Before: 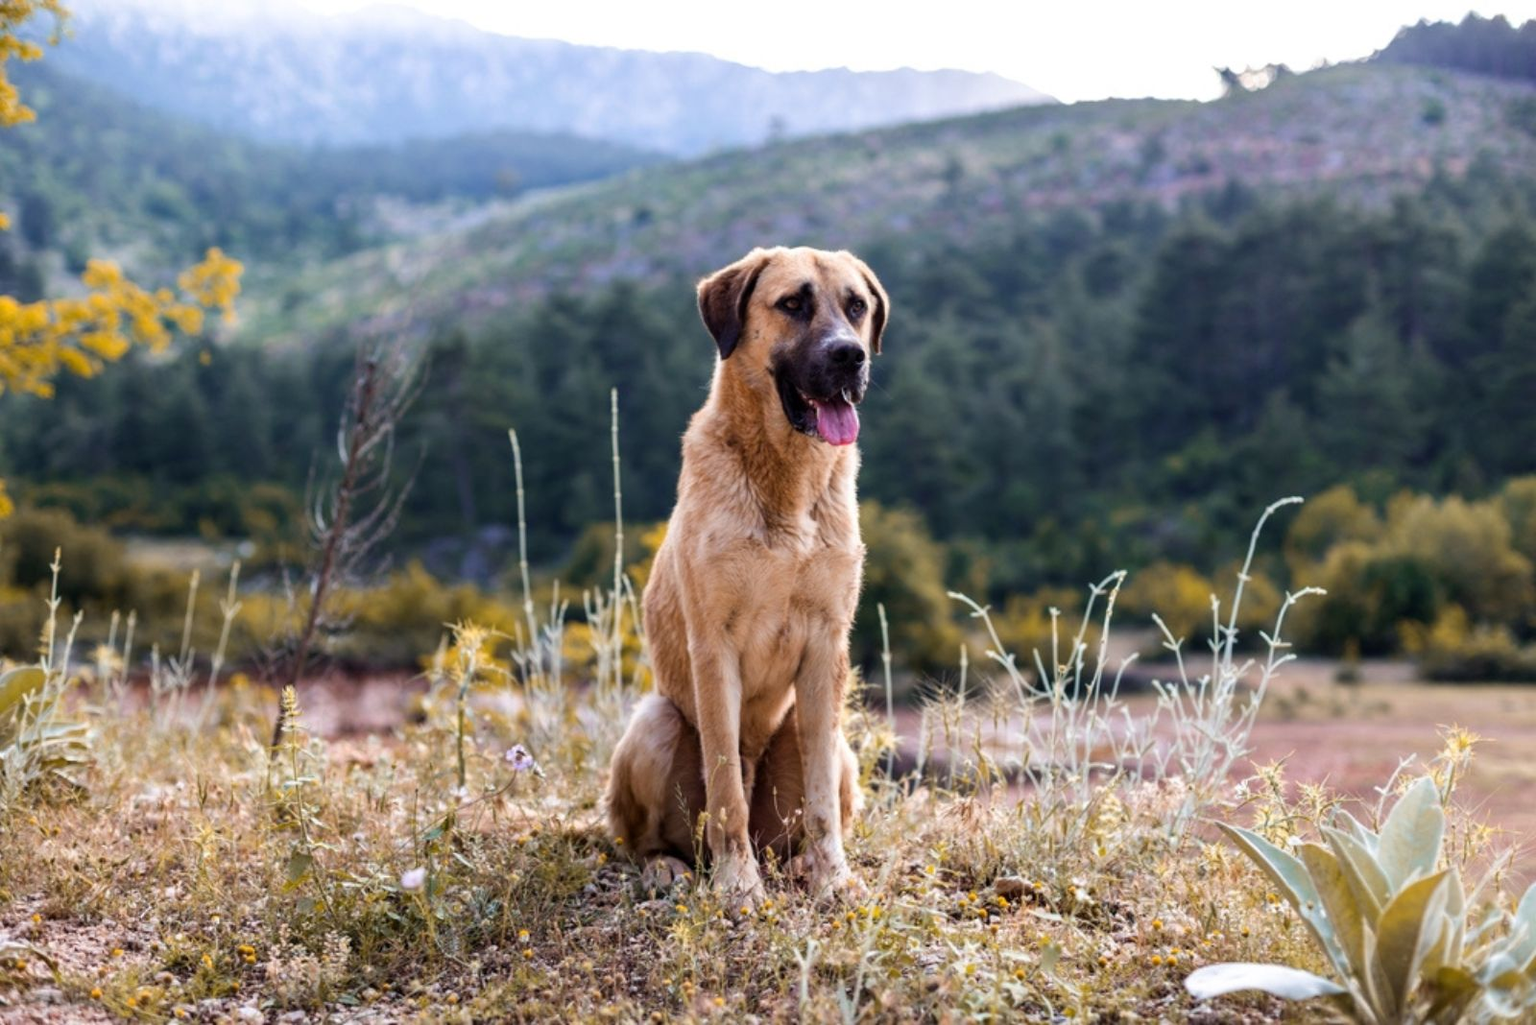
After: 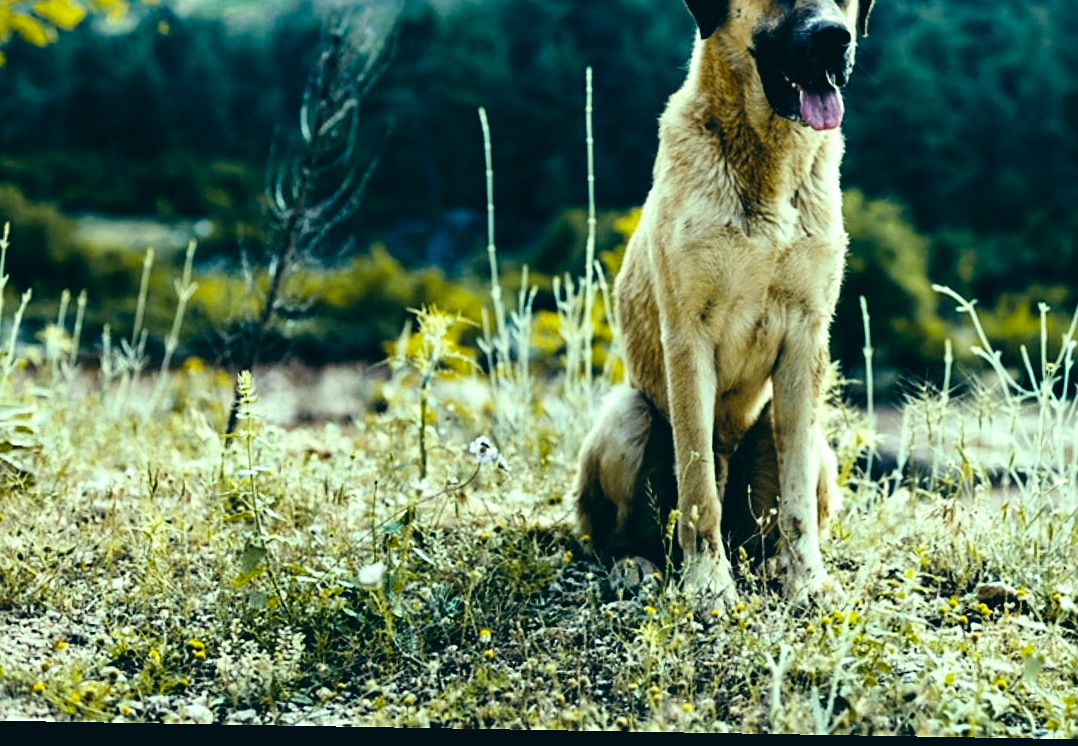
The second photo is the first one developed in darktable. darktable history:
sharpen: on, module defaults
crop and rotate: angle -0.987°, left 3.876%, top 31.869%, right 29.468%
exposure: exposure 0.452 EV, compensate highlight preservation false
color balance rgb: highlights gain › chroma 1.071%, highlights gain › hue 60.04°, shadows fall-off 102.366%, perceptual saturation grading › global saturation 14.99%, mask middle-gray fulcrum 22.502%
color correction: highlights a* -19.65, highlights b* 9.8, shadows a* -20.26, shadows b* -10.19
base curve: curves: ch0 [(0, 0) (0.036, 0.025) (0.121, 0.166) (0.206, 0.329) (0.605, 0.79) (1, 1)], preserve colors none
levels: levels [0, 0.618, 1]
